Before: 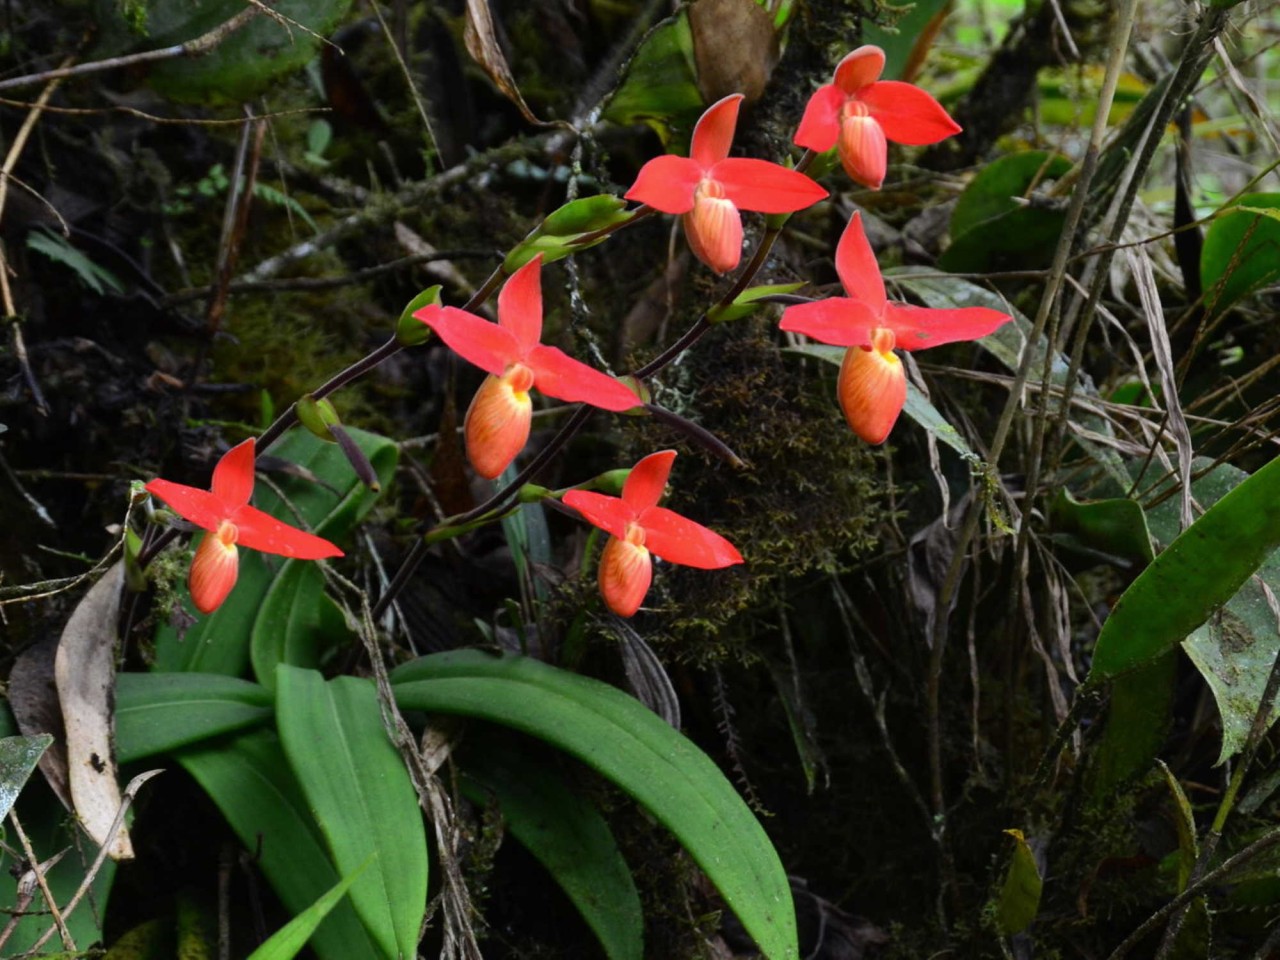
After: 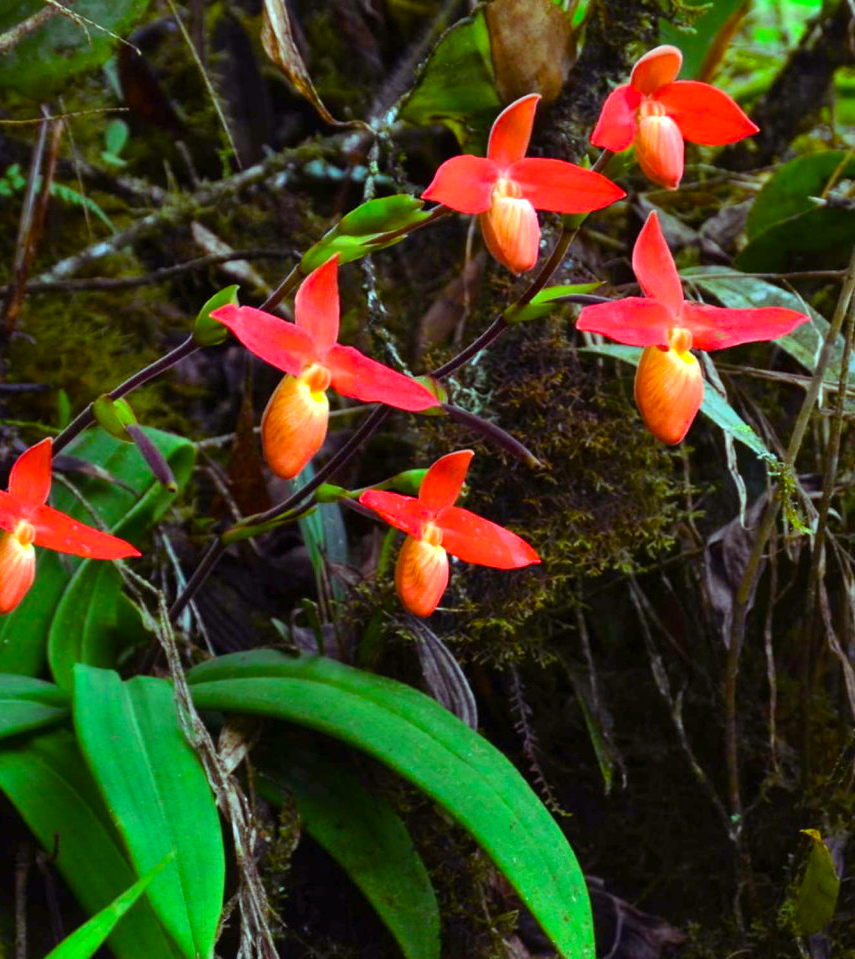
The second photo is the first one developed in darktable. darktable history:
crop and rotate: left 15.899%, right 17.28%
color balance rgb: shadows lift › luminance 0.413%, shadows lift › chroma 6.704%, shadows lift › hue 302.67°, highlights gain › chroma 4.127%, highlights gain › hue 200.05°, linear chroma grading › shadows 31.791%, linear chroma grading › global chroma -1.365%, linear chroma grading › mid-tones 3.73%, perceptual saturation grading › global saturation 19.879%, global vibrance 20%
exposure: exposure 0.61 EV, compensate highlight preservation false
